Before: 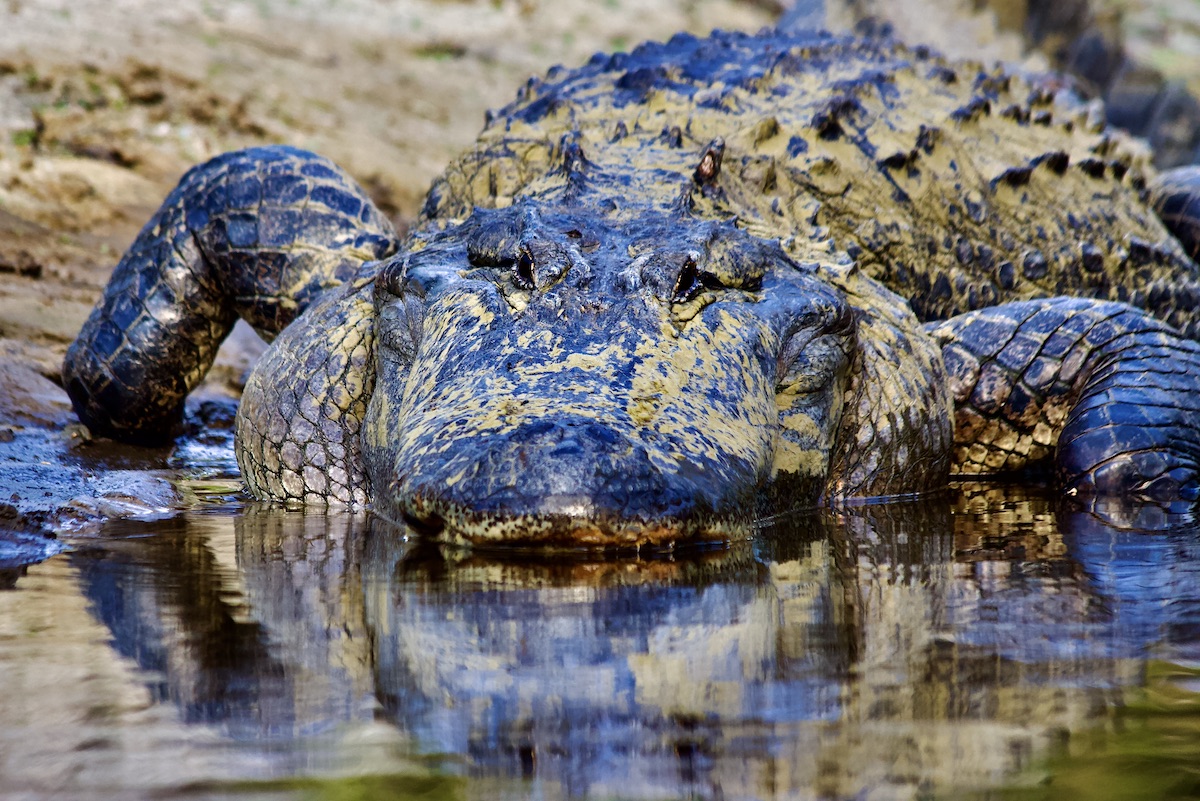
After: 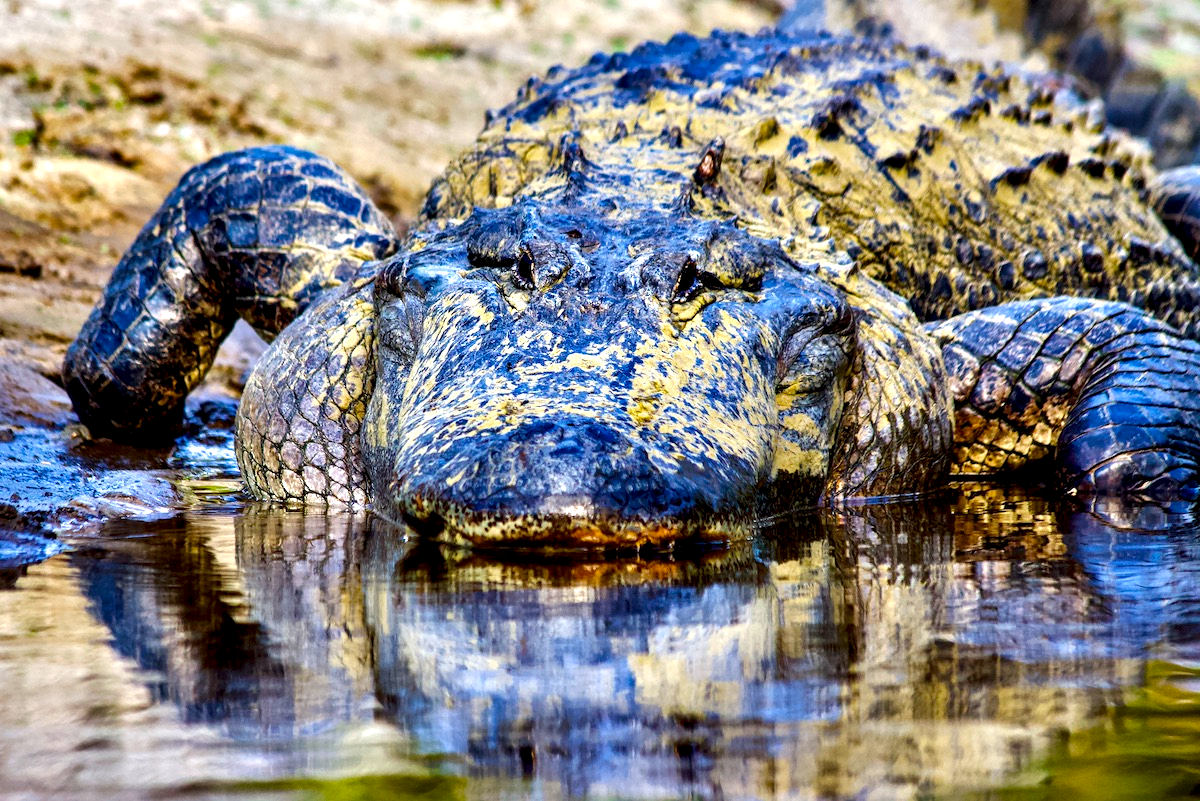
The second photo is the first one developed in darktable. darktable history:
exposure: black level correction 0.001, exposure 0.5 EV, compensate exposure bias true, compensate highlight preservation false
local contrast: detail 135%, midtone range 0.75
color balance: output saturation 120%
